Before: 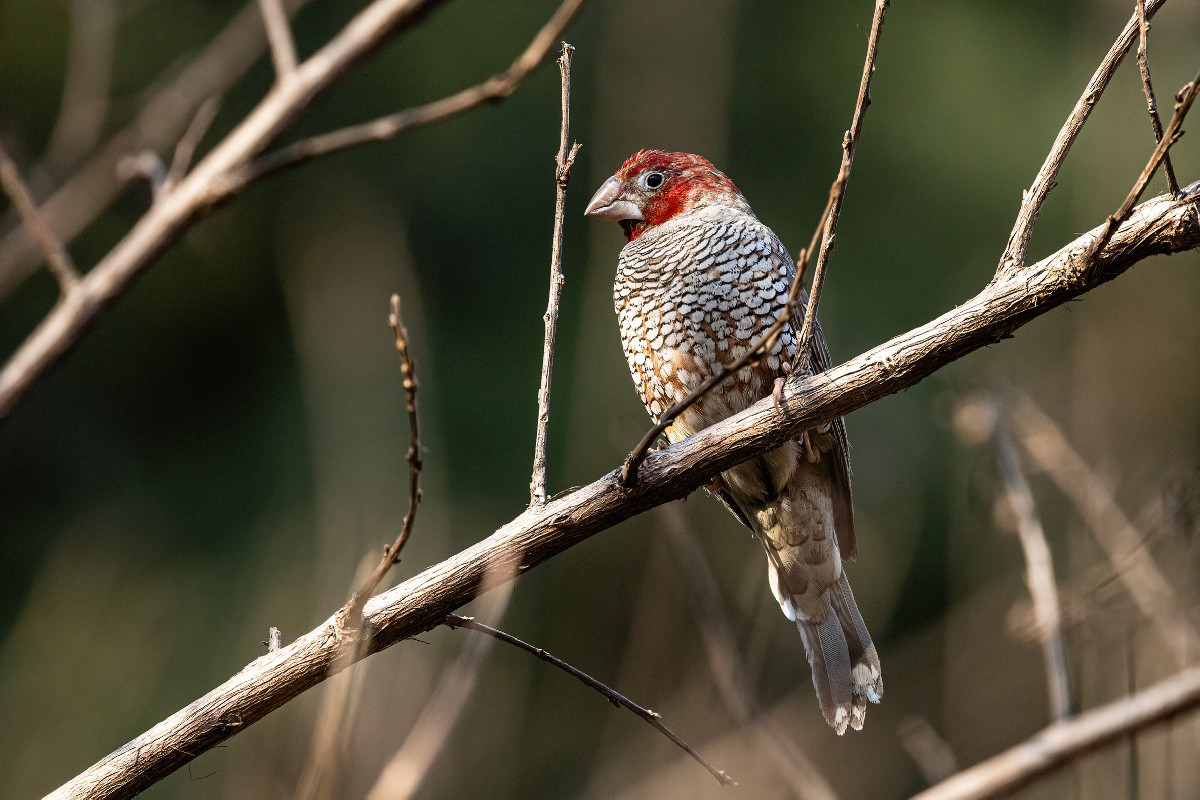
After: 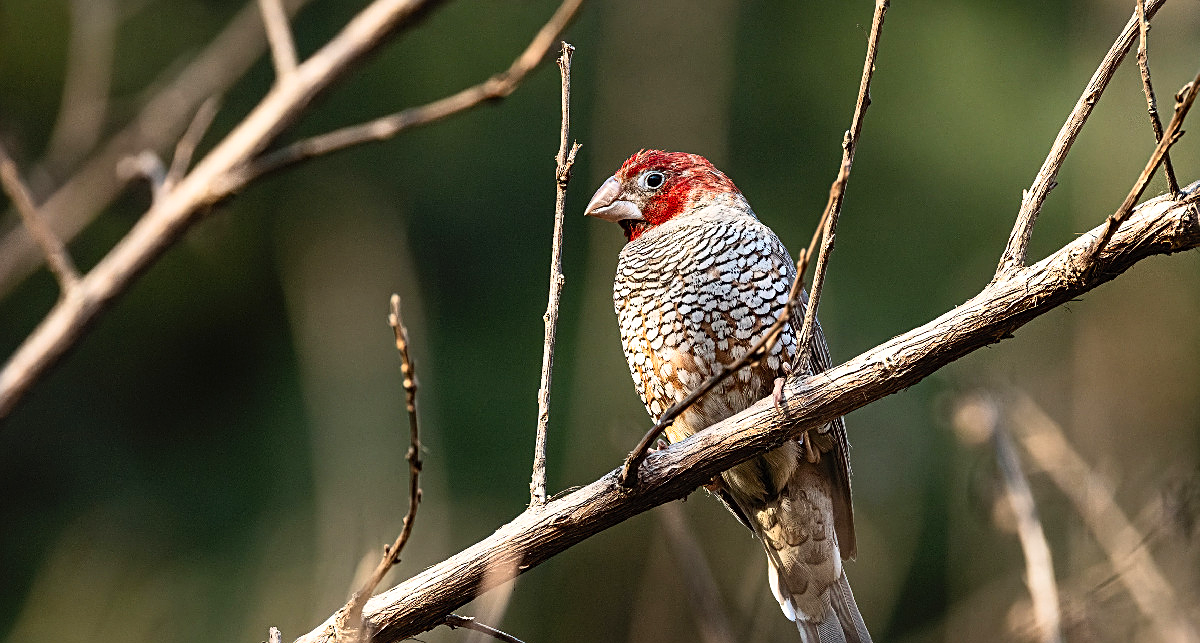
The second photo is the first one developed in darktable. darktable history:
contrast brightness saturation: contrast 0.197, brightness 0.166, saturation 0.229
sharpen: on, module defaults
crop: bottom 19.554%
